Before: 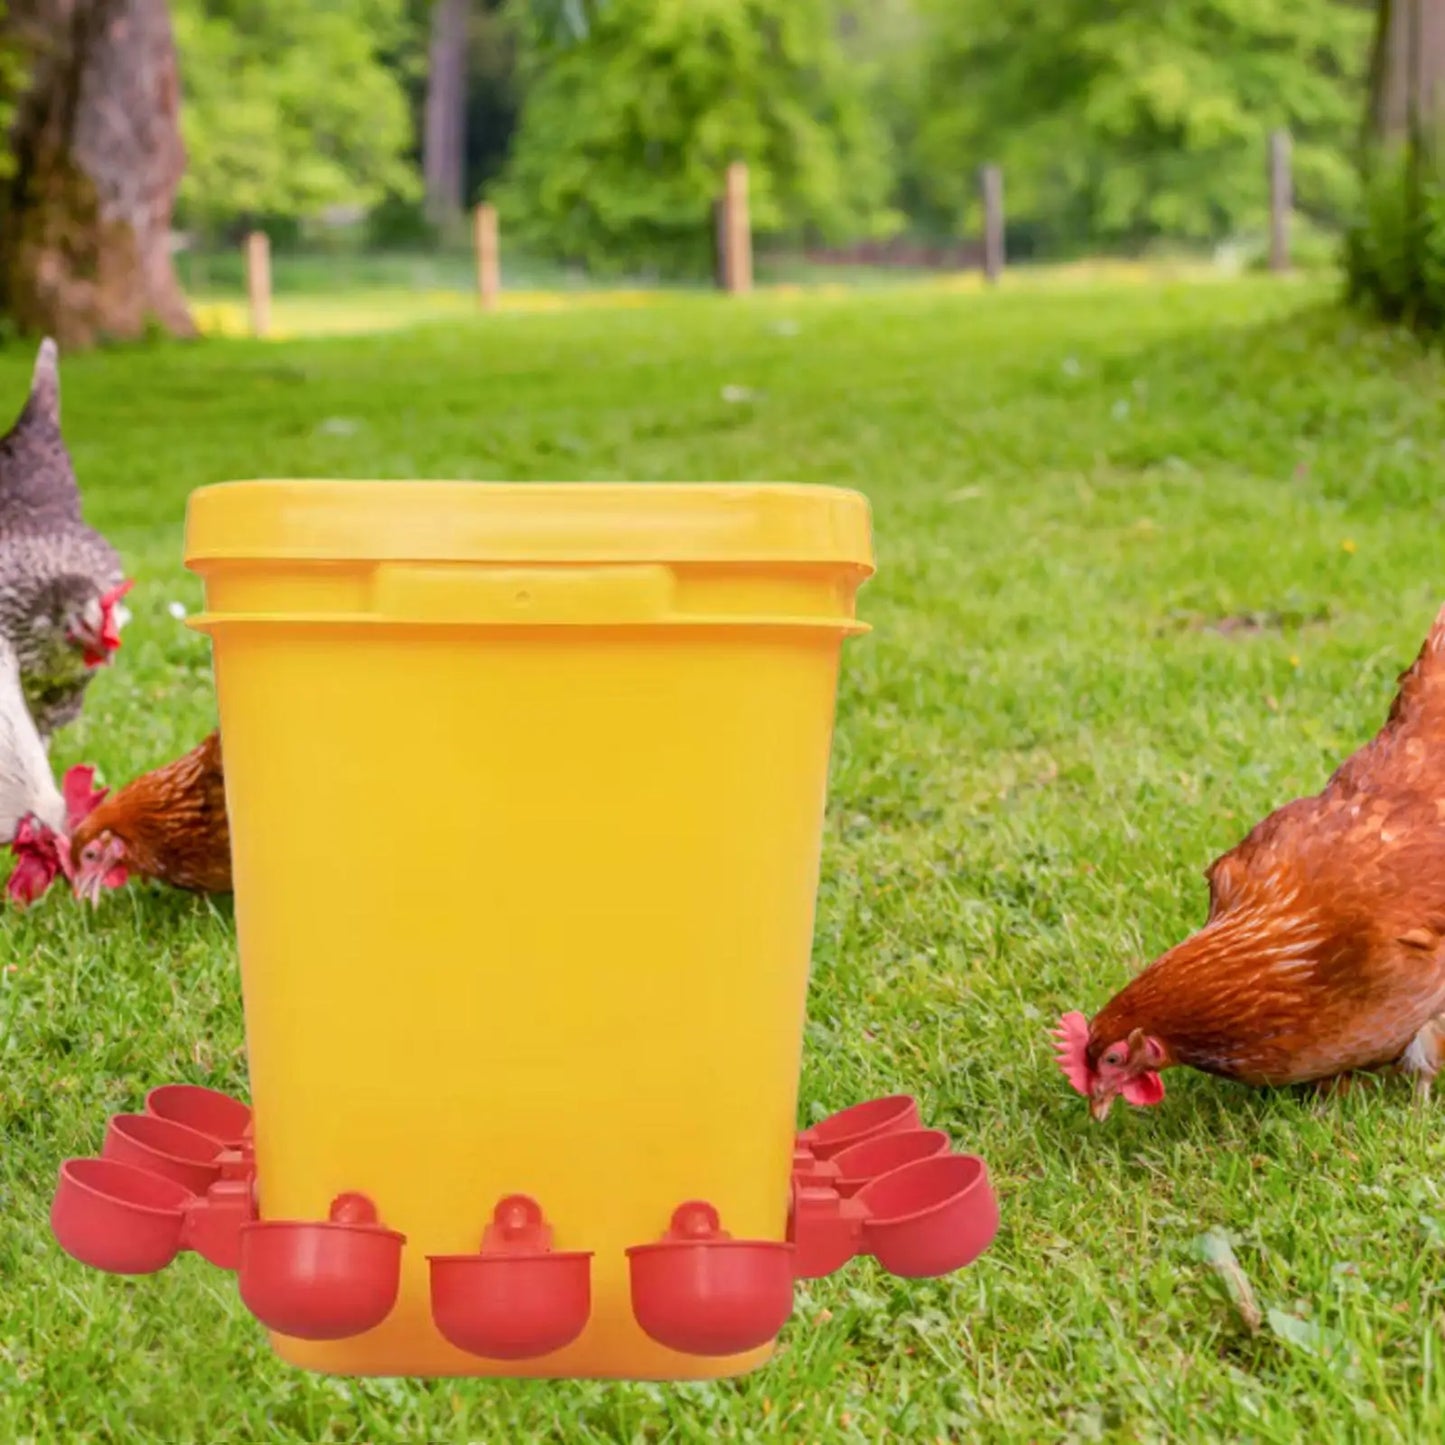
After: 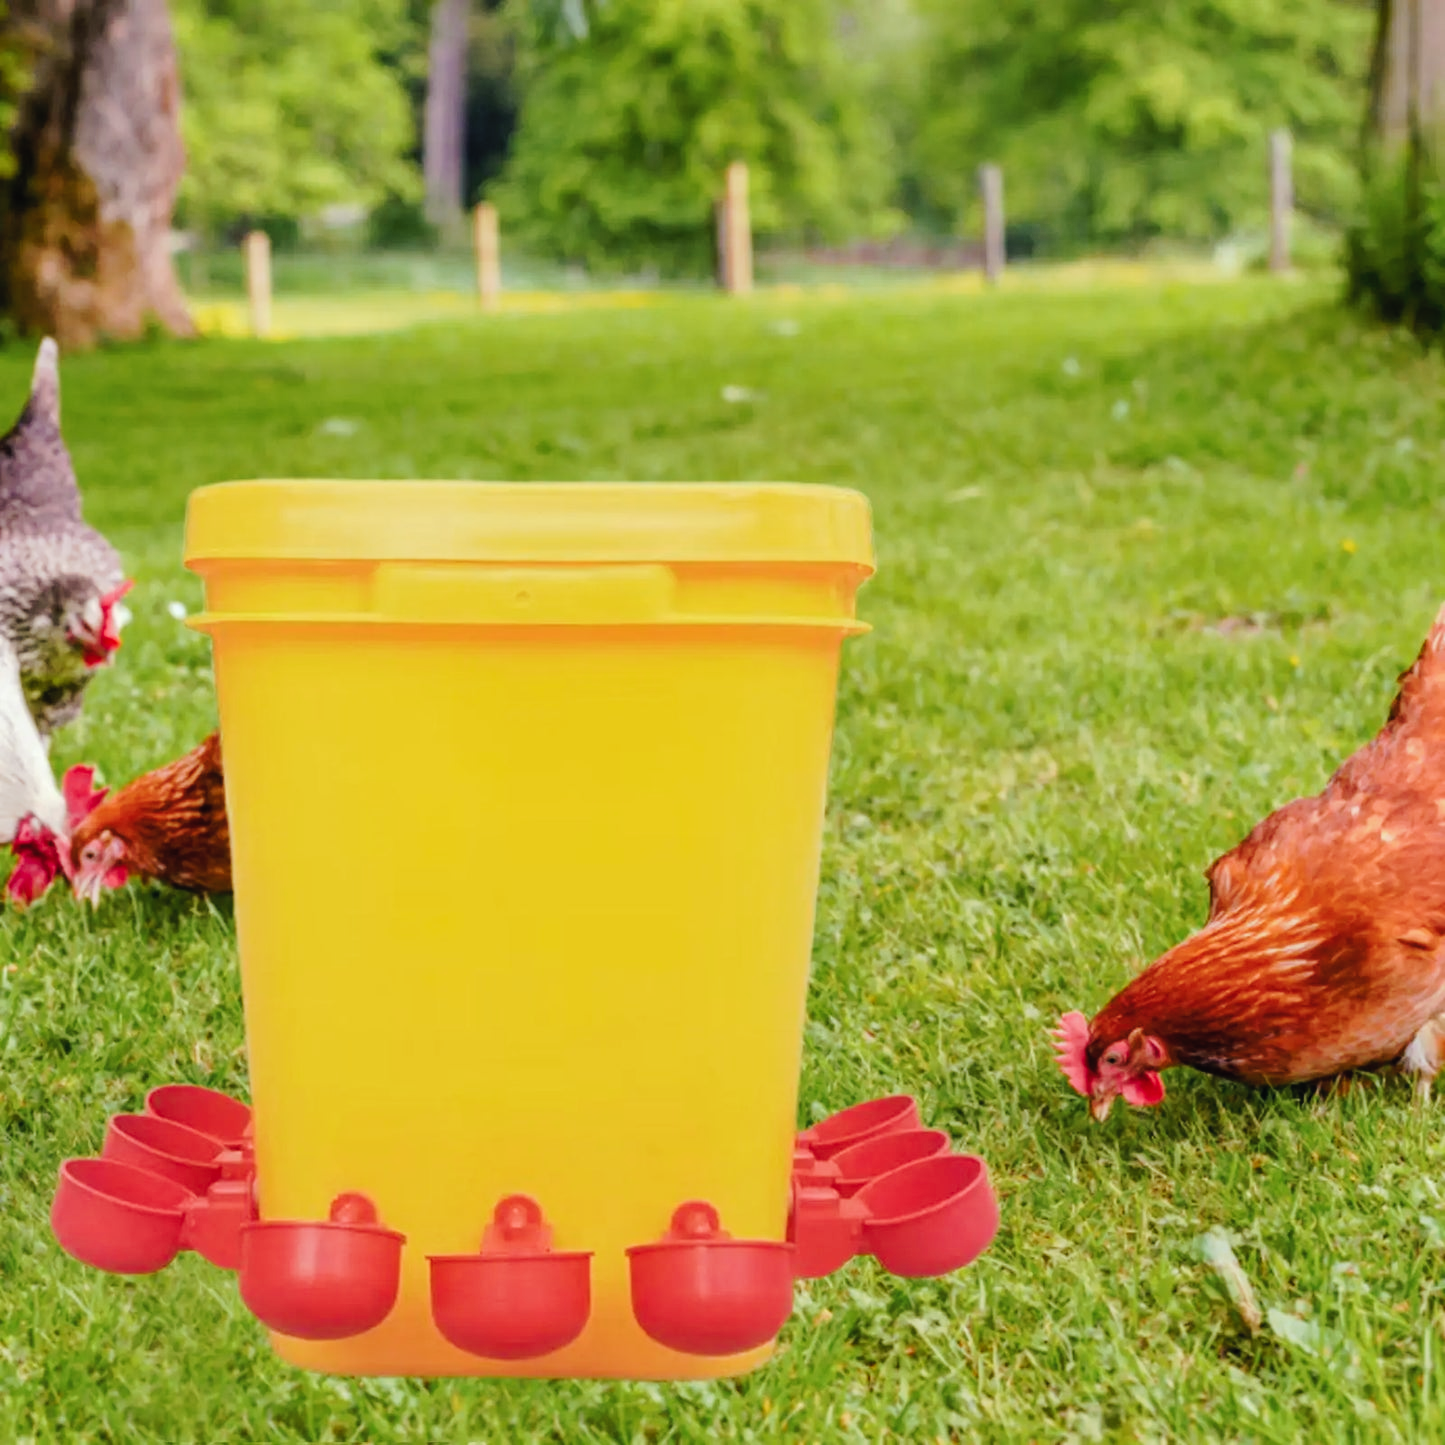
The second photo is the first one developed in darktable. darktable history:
tone curve: curves: ch0 [(0, 0) (0.003, 0.013) (0.011, 0.016) (0.025, 0.021) (0.044, 0.029) (0.069, 0.039) (0.1, 0.056) (0.136, 0.085) (0.177, 0.14) (0.224, 0.201) (0.277, 0.28) (0.335, 0.372) (0.399, 0.475) (0.468, 0.567) (0.543, 0.643) (0.623, 0.722) (0.709, 0.801) (0.801, 0.859) (0.898, 0.927) (1, 1)], preserve colors none
color look up table: target L [97.81, 85.46, 88.1, 86.78, 85.29, 71.28, 60.03, 53.77, 61.69, 43.94, 35.31, 21.19, 200.93, 73.45, 69.27, 65.06, 63.15, 55.3, 58.75, 48.67, 48.57, 39.63, 30.22, 23.1, 23.29, 94.34, 80.31, 76.22, 66.06, 54.27, 56.7, 60.25, 48.25, 40.74, 34.44, 37.46, 32.26, 37.34, 28.84, 19.05, 10.47, 4.777, 1.258, 88.47, 72.9, 63.83, 62.34, 41.09, 40.18], target a [-15.02, -28.34, -12.21, -41.75, -56.18, -57.85, -31.89, -51, -21.2, -14.13, -26.29, -19.43, 0, 25.98, 18.12, 9.552, 42.52, 8.482, 6.122, 67.16, 33.84, 49.08, 3.219, 10.96, 32.39, -5.26, 20.91, 47.72, 27.3, 9.229, 49.46, 81.04, 52.67, 20.6, 1.87, 30.5, 19.73, 55.25, 29.21, 32.31, 23.46, 26.74, 6.491, -42.71, -32.45, -12.39, -16.86, -12.22, -17.81], target b [31.21, 38.96, 80.09, 68.89, -2.16, 23.39, 31.17, 42.49, 10.05, 36.1, 25.47, 17.07, -0.001, 28.27, 52.28, 61.88, 14.26, 32.46, 4.108, 34.56, 41.85, 13.44, 9.282, 26.69, 23.87, 1.043, -20.77, -34.67, -4.436, -38.84, -7.972, -58.83, -34.69, -72.24, -36.65, -48.9, -23.18, -47.29, -4.963, -54.22, -4.93, -35.02, -7.748, -10.2, -26.46, -15.83, -43.59, -25.13, -8.832], num patches 49
